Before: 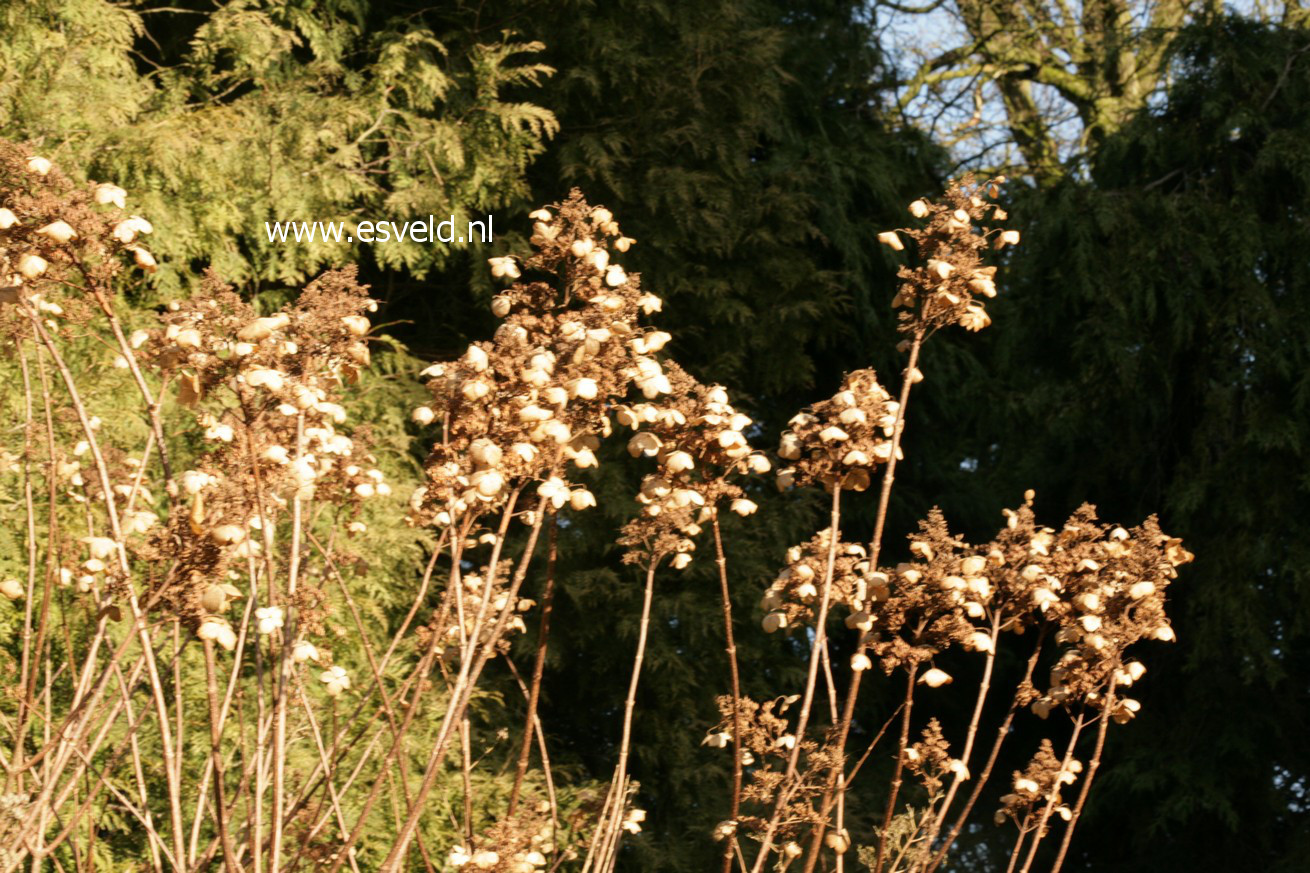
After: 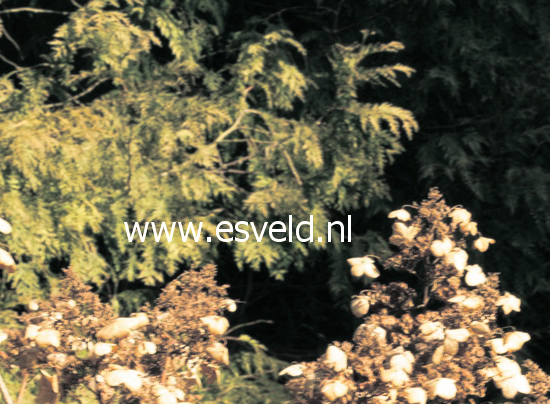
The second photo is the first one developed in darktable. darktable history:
split-toning: shadows › hue 205.2°, shadows › saturation 0.29, highlights › hue 50.4°, highlights › saturation 0.38, balance -49.9
shadows and highlights: shadows 0, highlights 40
crop and rotate: left 10.817%, top 0.062%, right 47.194%, bottom 53.626%
